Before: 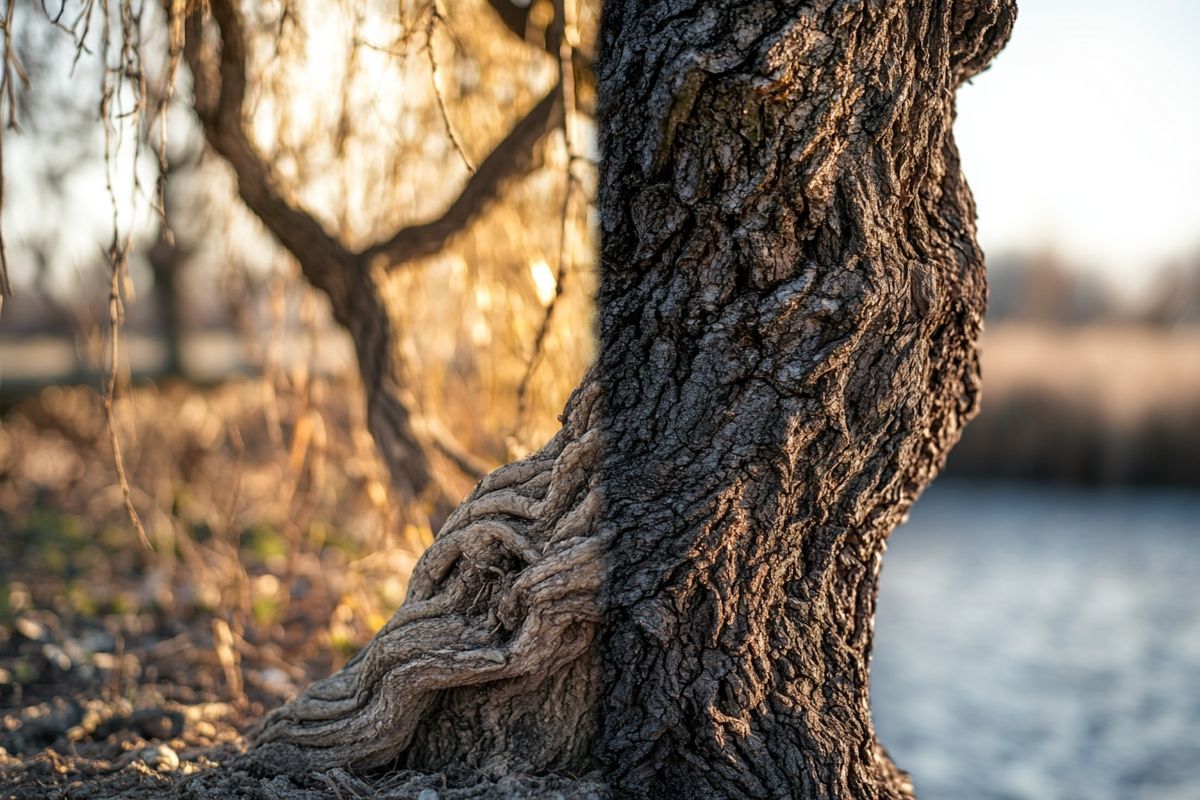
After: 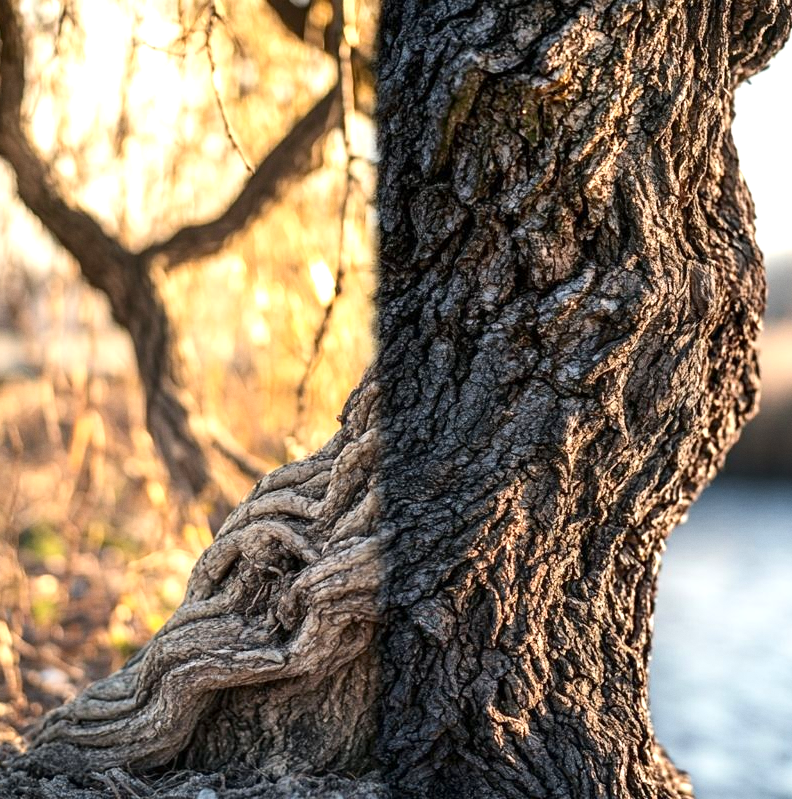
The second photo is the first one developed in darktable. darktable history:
exposure: exposure 0.669 EV, compensate highlight preservation false
grain: coarseness 0.09 ISO, strength 10%
crop and rotate: left 18.442%, right 15.508%
contrast brightness saturation: contrast 0.14
